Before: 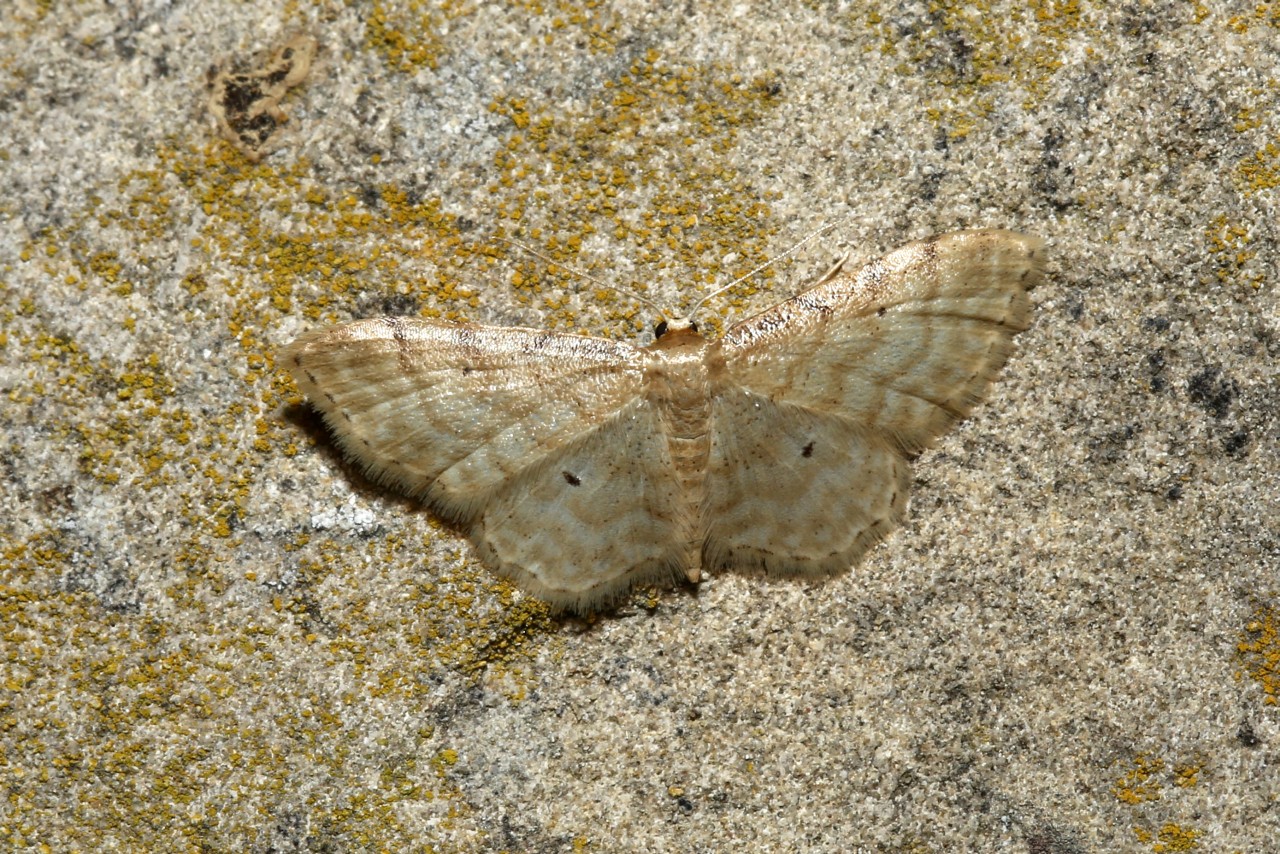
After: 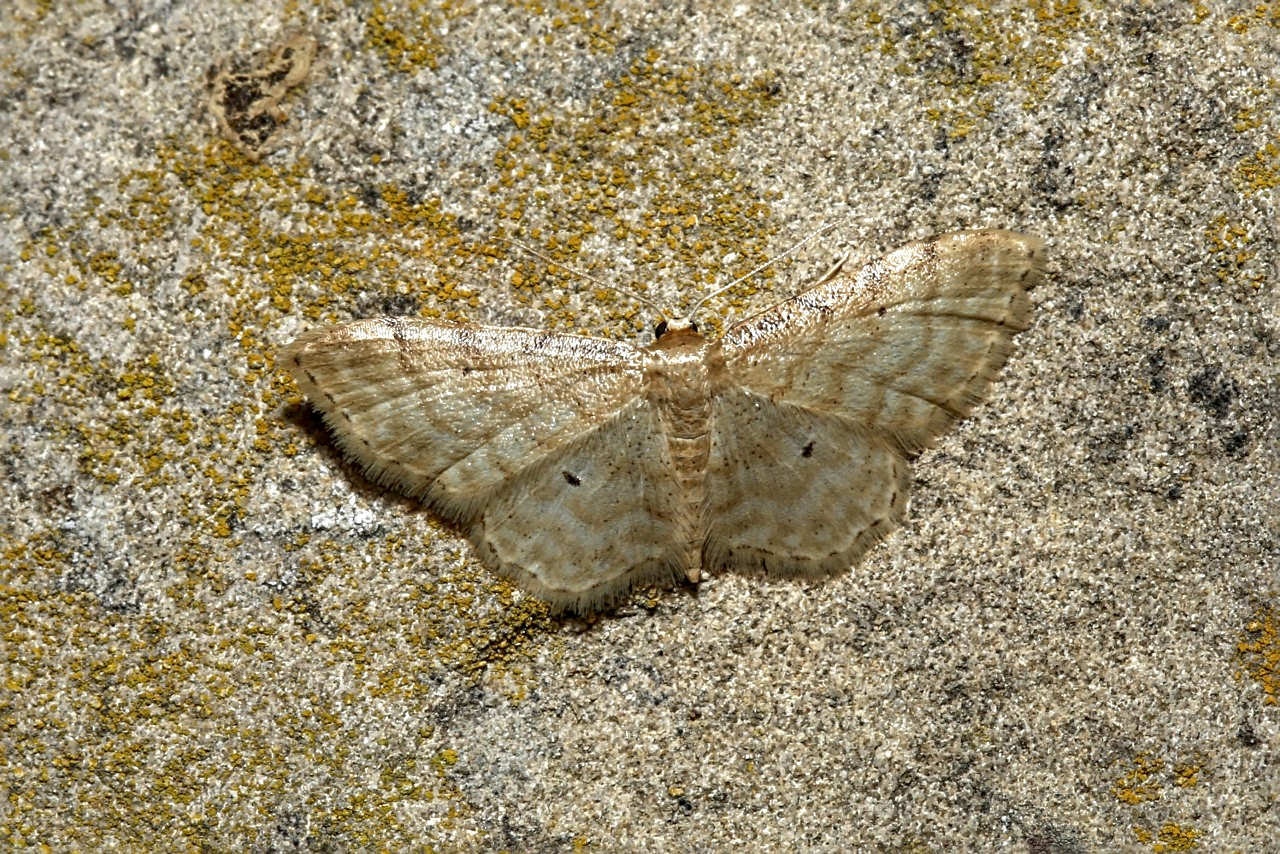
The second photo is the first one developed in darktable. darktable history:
sharpen: radius 3.126
shadows and highlights: on, module defaults
local contrast: on, module defaults
